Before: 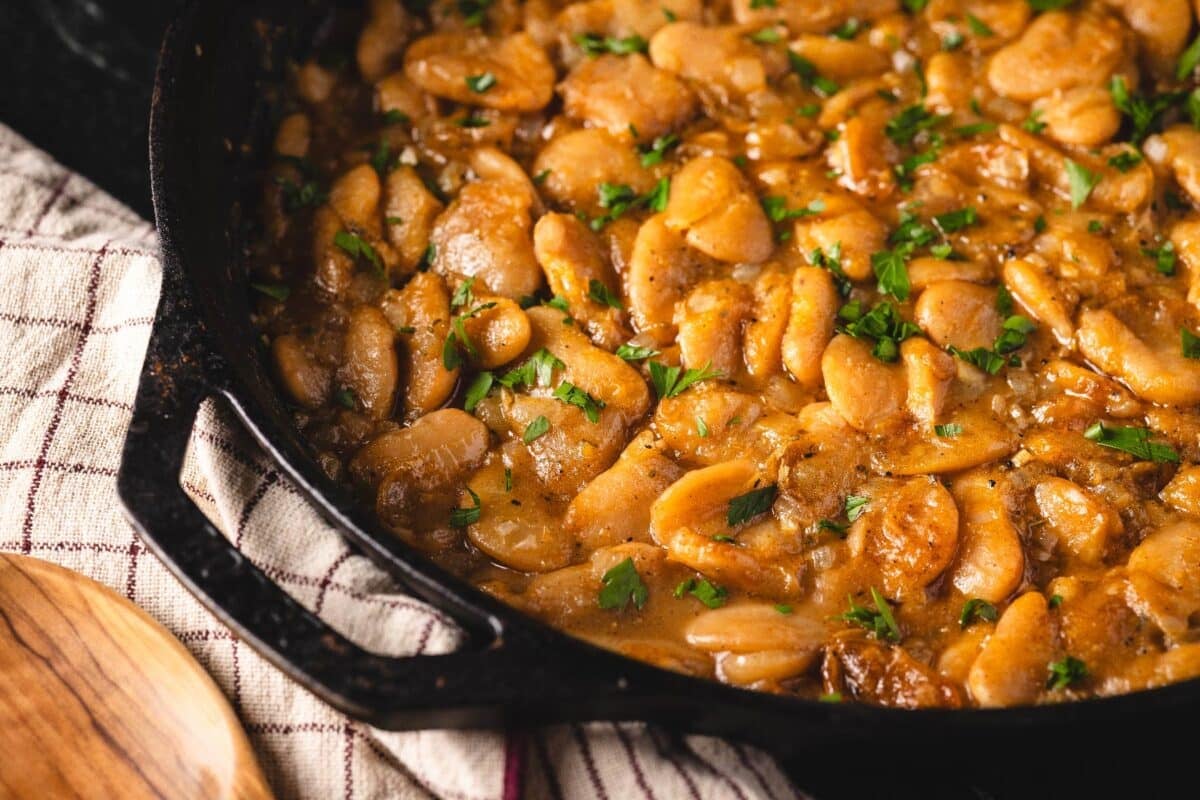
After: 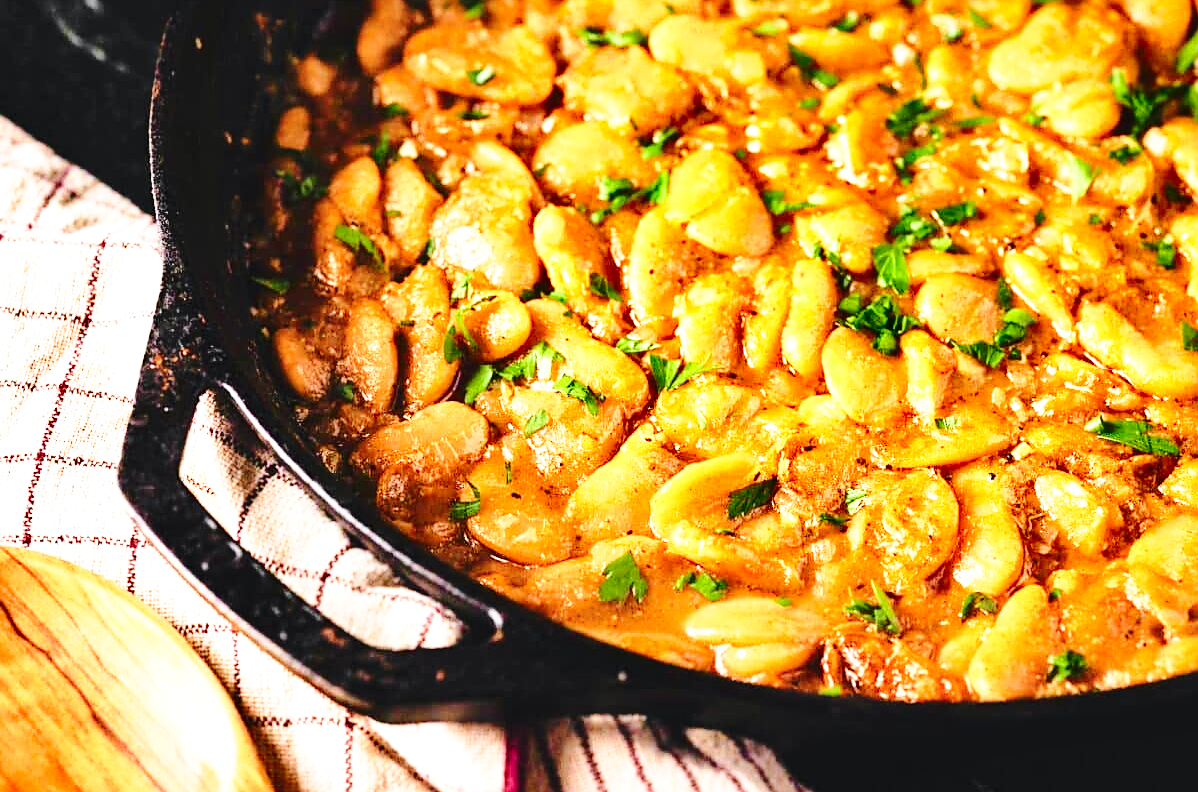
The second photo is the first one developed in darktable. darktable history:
crop: top 0.919%, right 0.099%
base curve: curves: ch0 [(0, 0) (0.028, 0.03) (0.105, 0.232) (0.387, 0.748) (0.754, 0.968) (1, 1)], preserve colors none
exposure: black level correction 0, exposure 0.498 EV, compensate highlight preservation false
tone curve: curves: ch0 [(0, 0) (0.051, 0.047) (0.102, 0.099) (0.228, 0.275) (0.432, 0.535) (0.695, 0.778) (0.908, 0.946) (1, 1)]; ch1 [(0, 0) (0.339, 0.298) (0.402, 0.363) (0.453, 0.413) (0.485, 0.469) (0.494, 0.493) (0.504, 0.501) (0.525, 0.534) (0.563, 0.595) (0.597, 0.638) (1, 1)]; ch2 [(0, 0) (0.48, 0.48) (0.504, 0.5) (0.539, 0.554) (0.59, 0.63) (0.642, 0.684) (0.824, 0.815) (1, 1)], color space Lab, independent channels, preserve colors none
shadows and highlights: shadows 24.76, highlights -48.33, soften with gaussian
sharpen: on, module defaults
